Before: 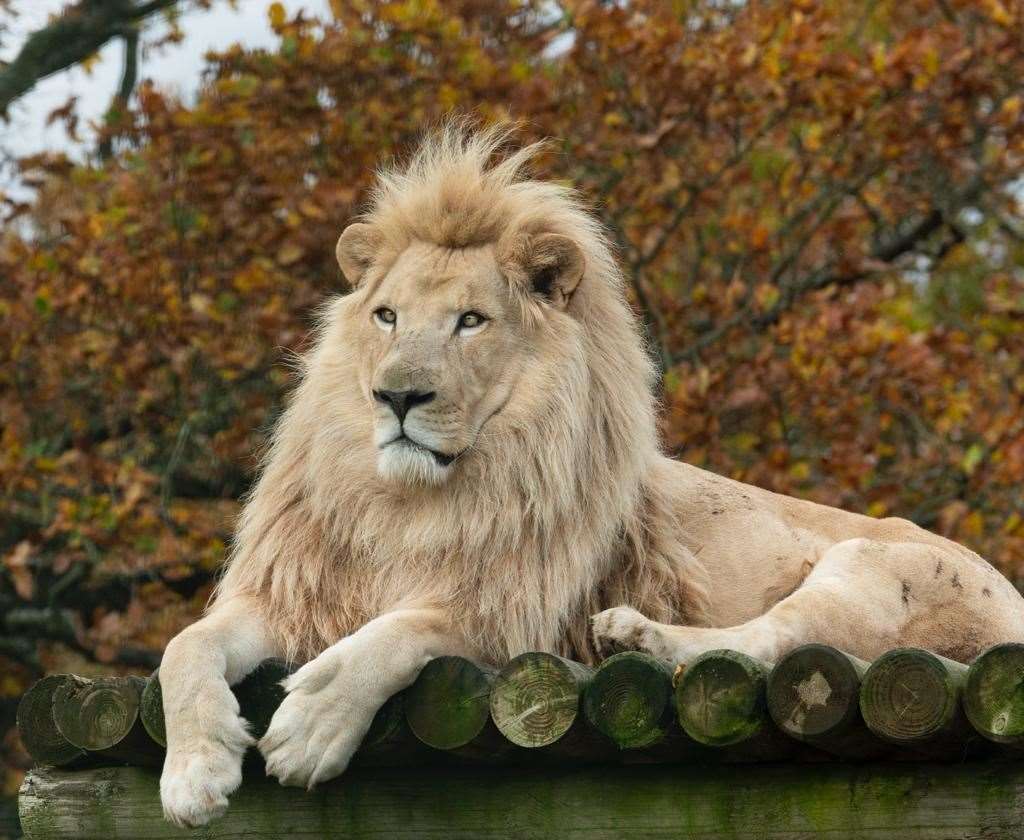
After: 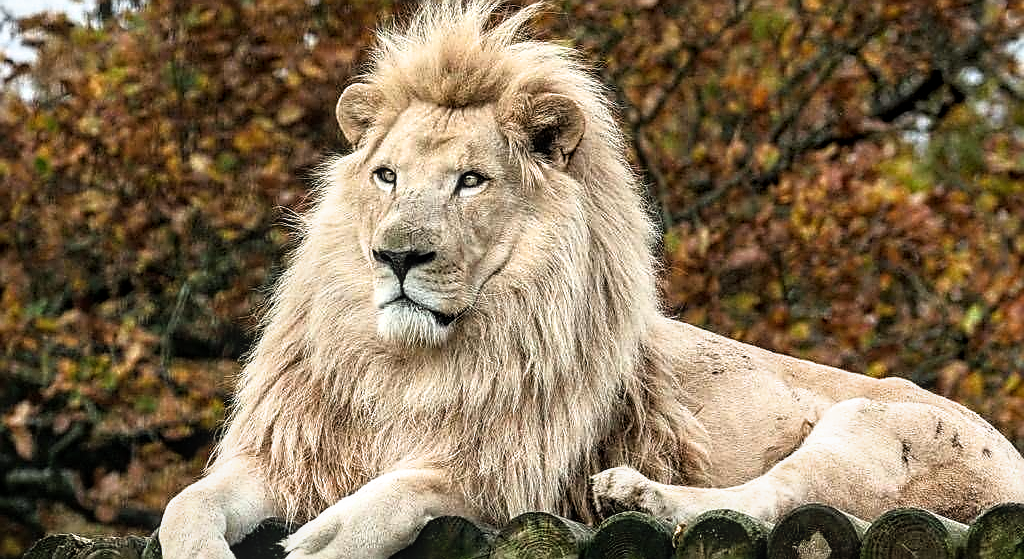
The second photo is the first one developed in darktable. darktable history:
crop: top 16.668%, bottom 16.712%
filmic rgb: black relative exposure -7.98 EV, white relative exposure 2.19 EV, hardness 6.99
local contrast: on, module defaults
exposure: black level correction 0.001, exposure 0.191 EV, compensate exposure bias true, compensate highlight preservation false
sharpen: radius 1.419, amount 1.237, threshold 0.708
tone equalizer: -8 EV -0.001 EV, -7 EV 0.004 EV, -6 EV -0.037 EV, -5 EV 0.02 EV, -4 EV -0.027 EV, -3 EV 0.011 EV, -2 EV -0.052 EV, -1 EV -0.298 EV, +0 EV -0.597 EV, smoothing diameter 2.1%, edges refinement/feathering 18.71, mask exposure compensation -1.57 EV, filter diffusion 5
